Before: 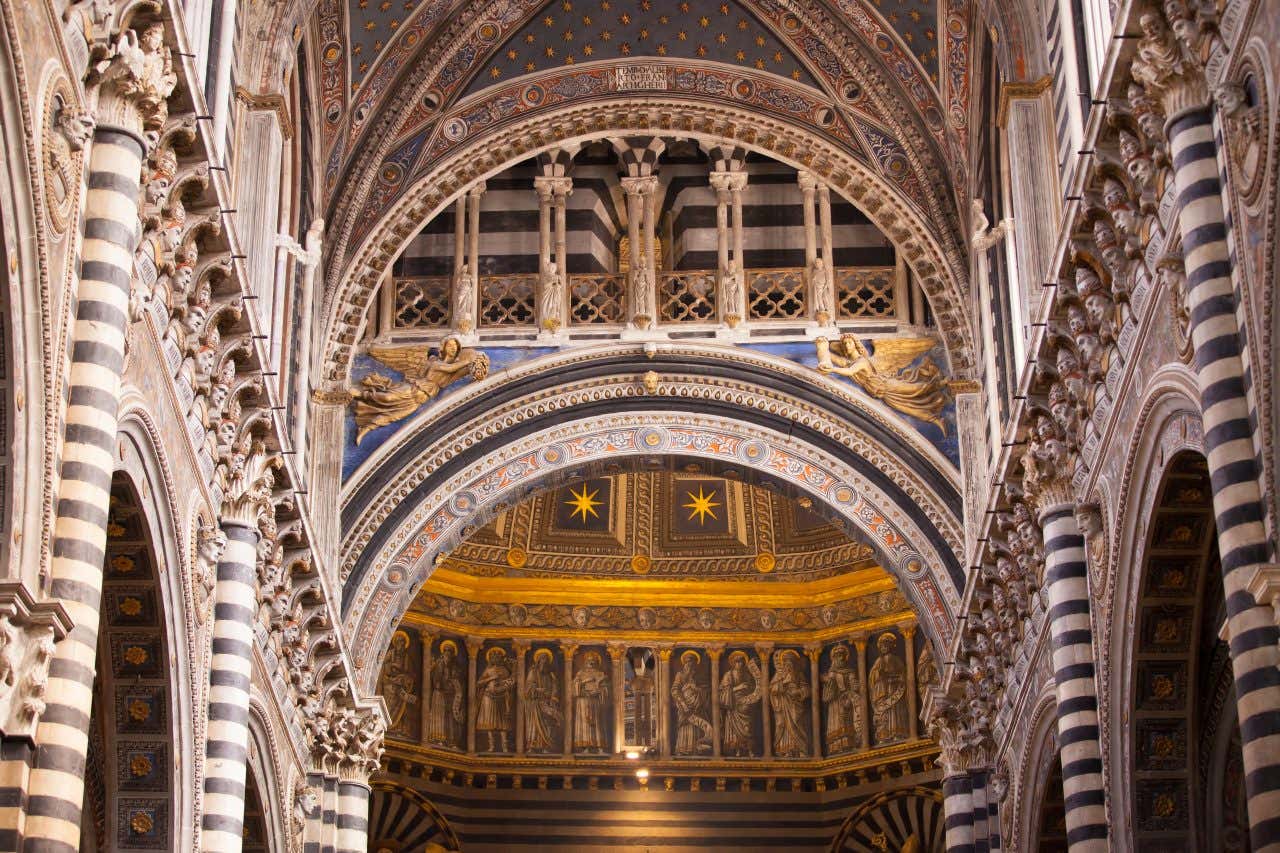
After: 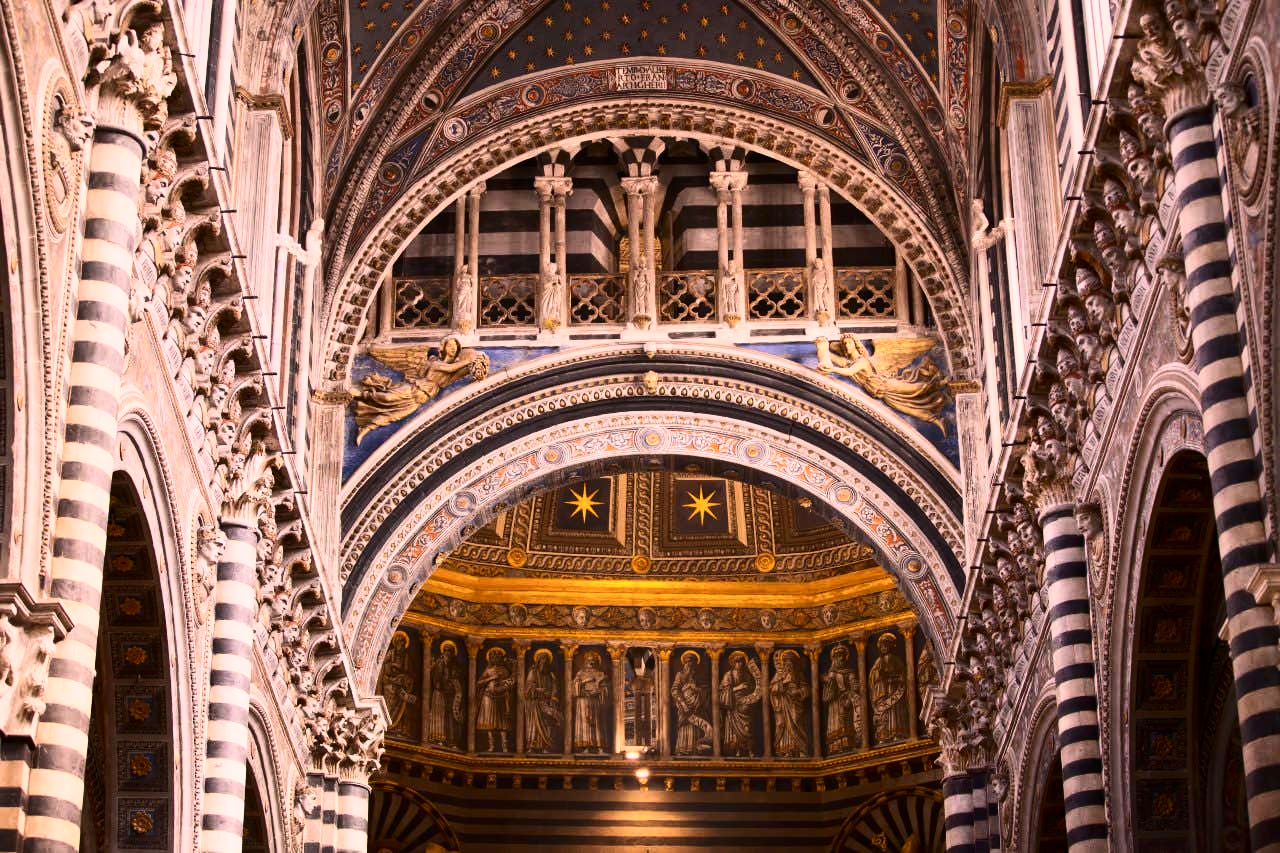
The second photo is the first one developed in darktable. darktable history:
color correction: highlights a* 12.77, highlights b* 5.36
contrast brightness saturation: contrast 0.28
